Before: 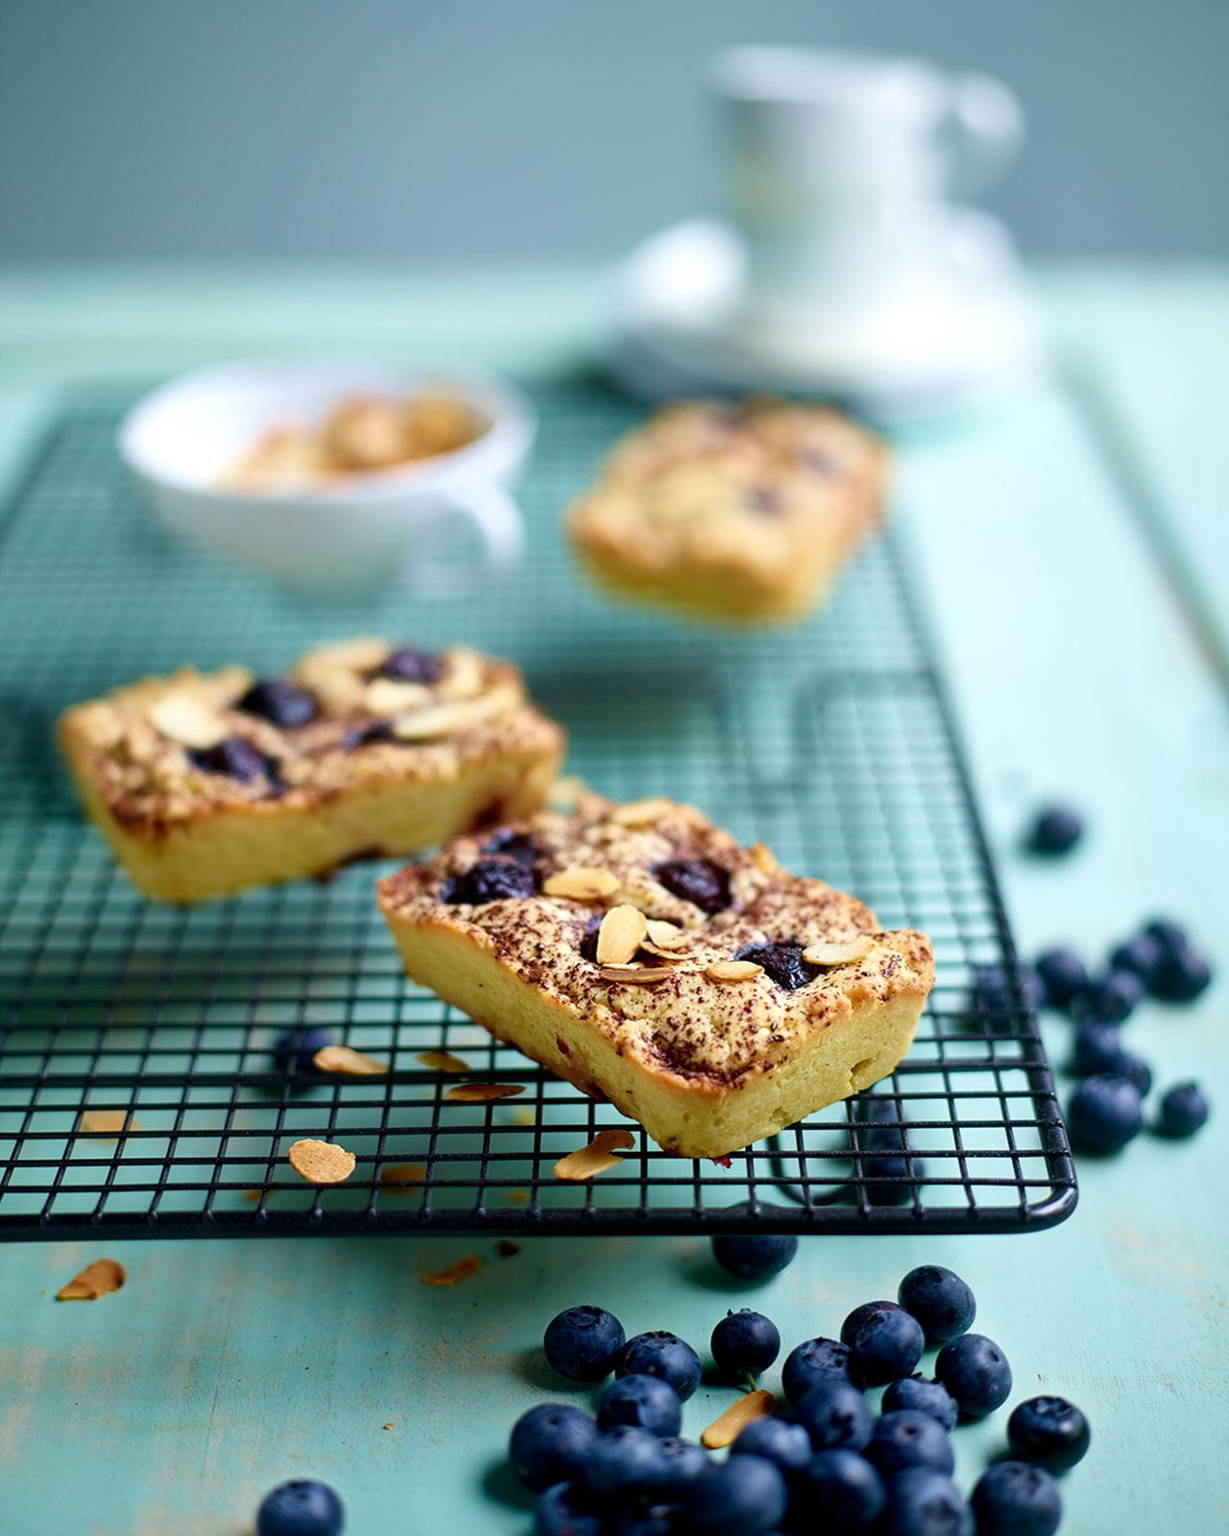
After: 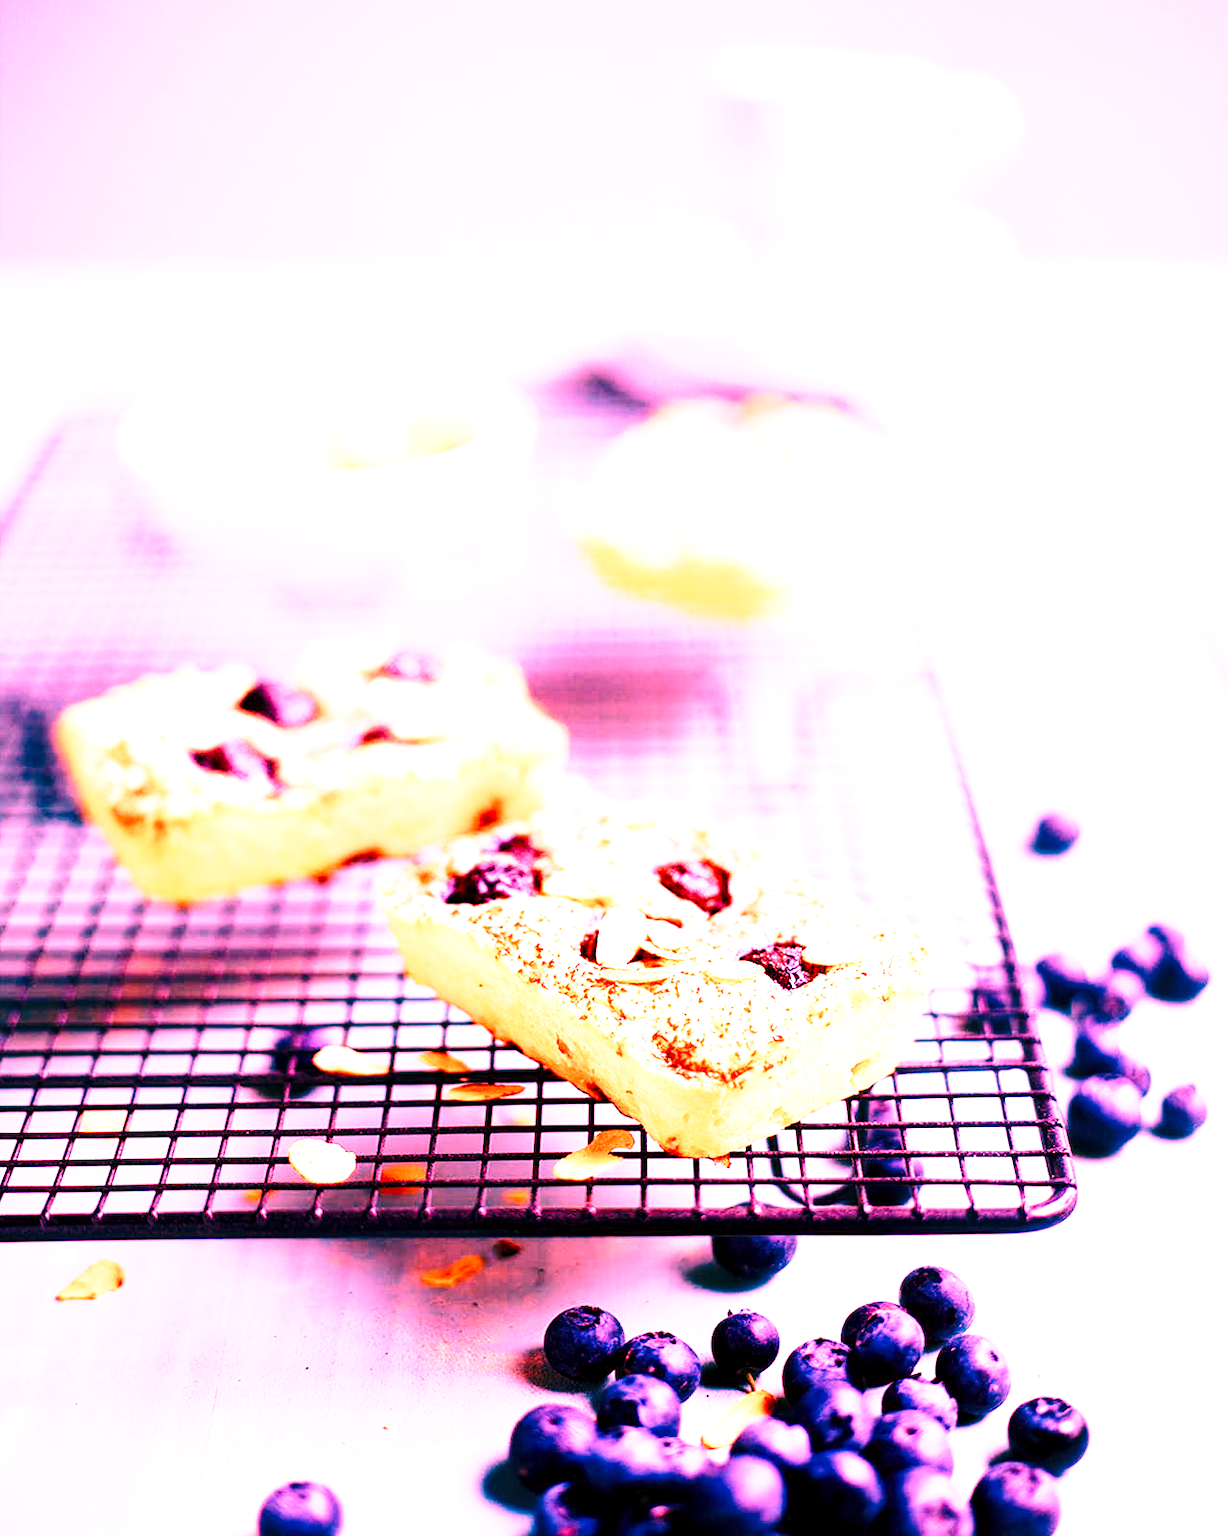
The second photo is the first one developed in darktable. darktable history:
tone equalizer: -8 EV -0.417 EV, -7 EV -0.389 EV, -6 EV -0.333 EV, -5 EV -0.222 EV, -3 EV 0.222 EV, -2 EV 0.333 EV, -1 EV 0.389 EV, +0 EV 0.417 EV, edges refinement/feathering 500, mask exposure compensation -1.57 EV, preserve details no
base curve: curves: ch0 [(0, 0) (0.028, 0.03) (0.121, 0.232) (0.46, 0.748) (0.859, 0.968) (1, 1)], preserve colors none
local contrast: highlights 100%, shadows 100%, detail 120%, midtone range 0.2
white balance: red 4.26, blue 1.802
